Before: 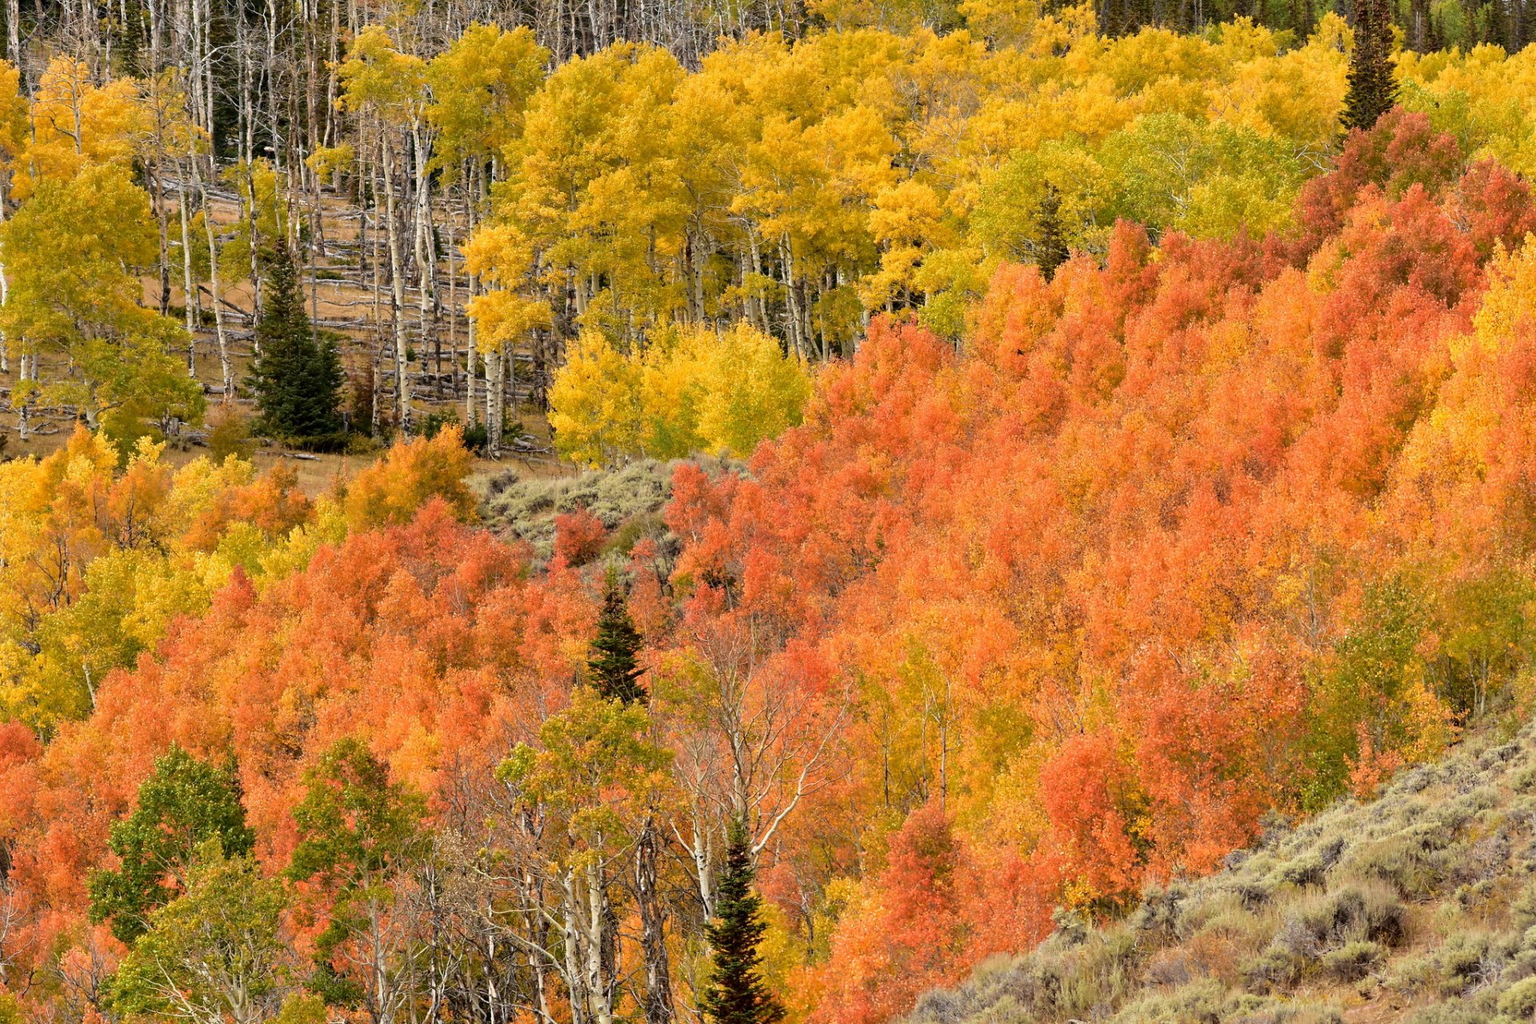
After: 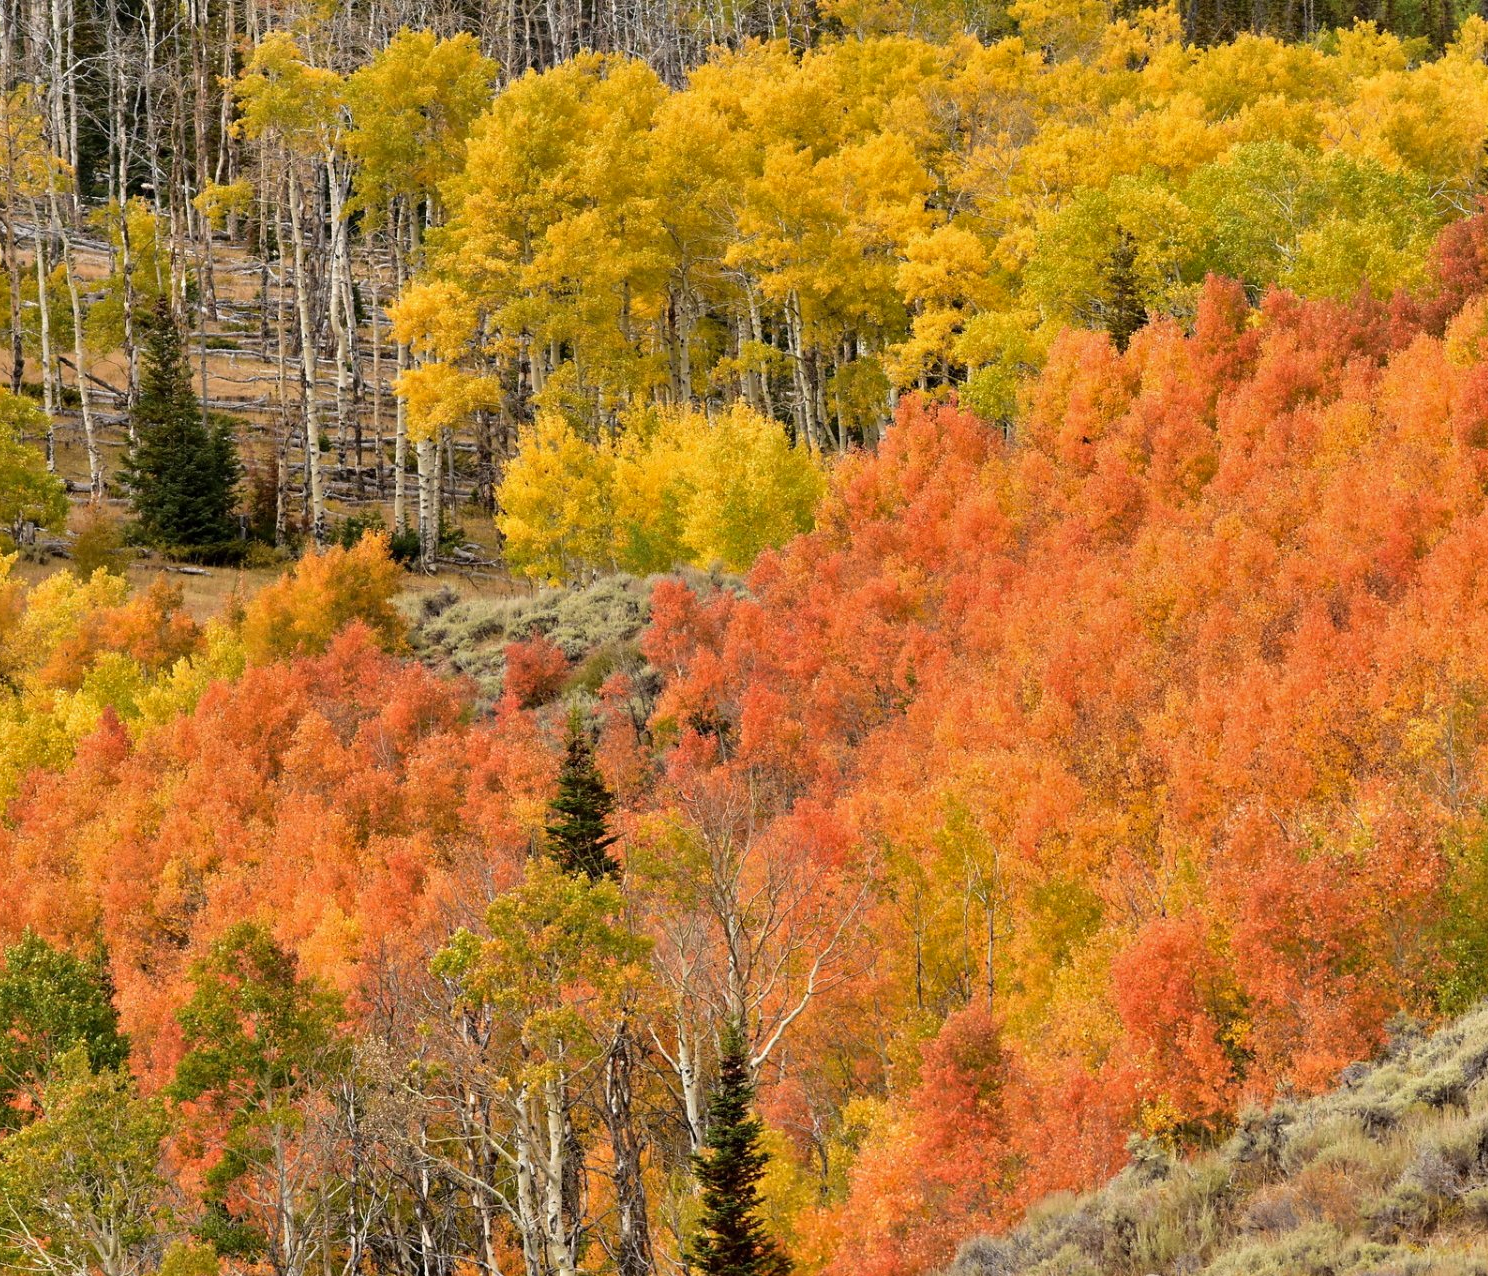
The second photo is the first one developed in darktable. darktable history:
crop: left 9.876%, right 12.614%
shadows and highlights: highlights color adjustment 0.525%, low approximation 0.01, soften with gaussian
